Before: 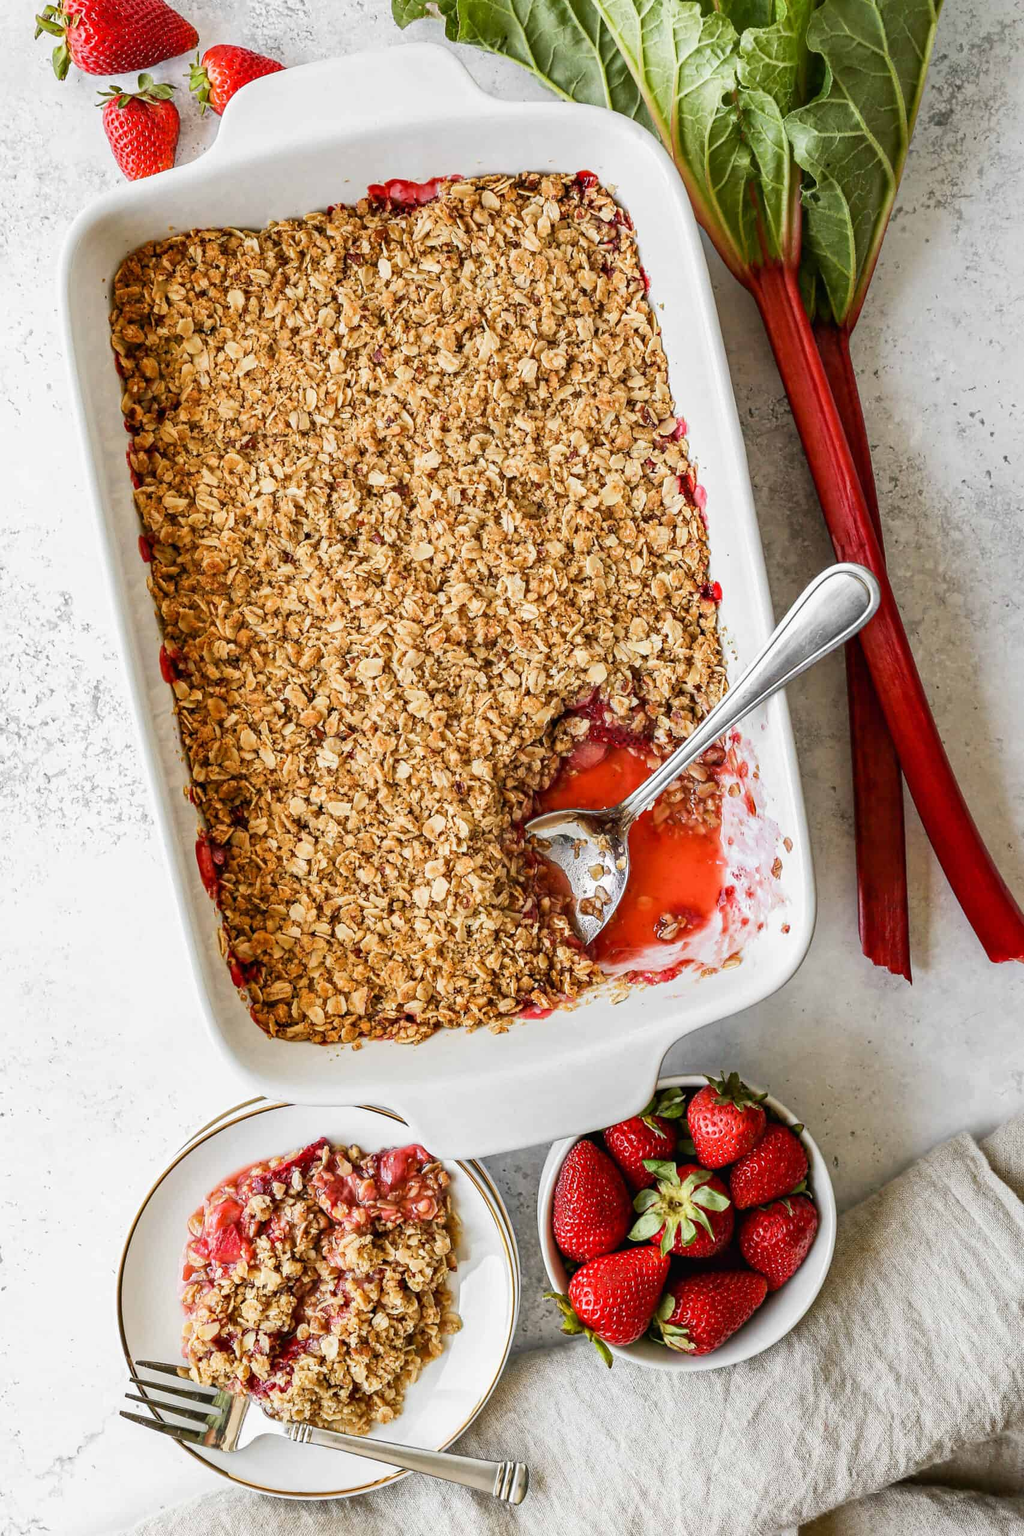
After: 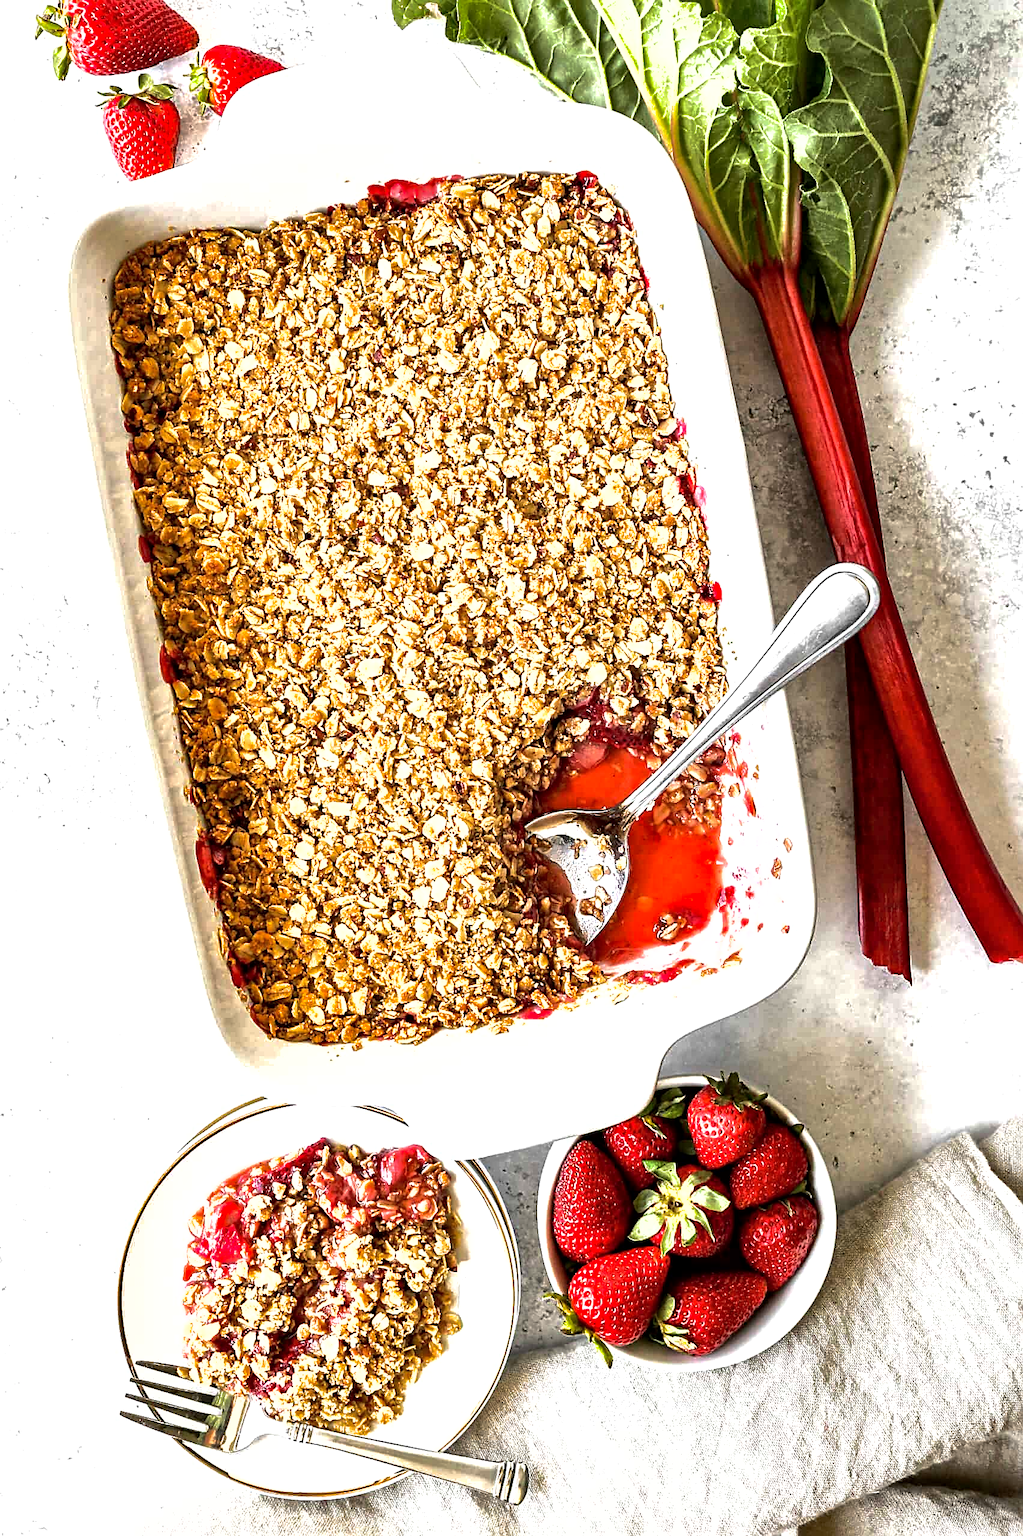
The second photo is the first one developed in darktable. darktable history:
sharpen: on, module defaults
local contrast: mode bilateral grid, contrast 21, coarseness 49, detail 128%, midtone range 0.2
tone equalizer: -8 EV -1.05 EV, -7 EV -0.994 EV, -6 EV -0.897 EV, -5 EV -0.589 EV, -3 EV 0.59 EV, -2 EV 0.882 EV, -1 EV 1.01 EV, +0 EV 1.05 EV, edges refinement/feathering 500, mask exposure compensation -1.57 EV, preserve details no
exposure: black level correction 0.001, exposure 0.141 EV, compensate exposure bias true, compensate highlight preservation false
shadows and highlights: on, module defaults
